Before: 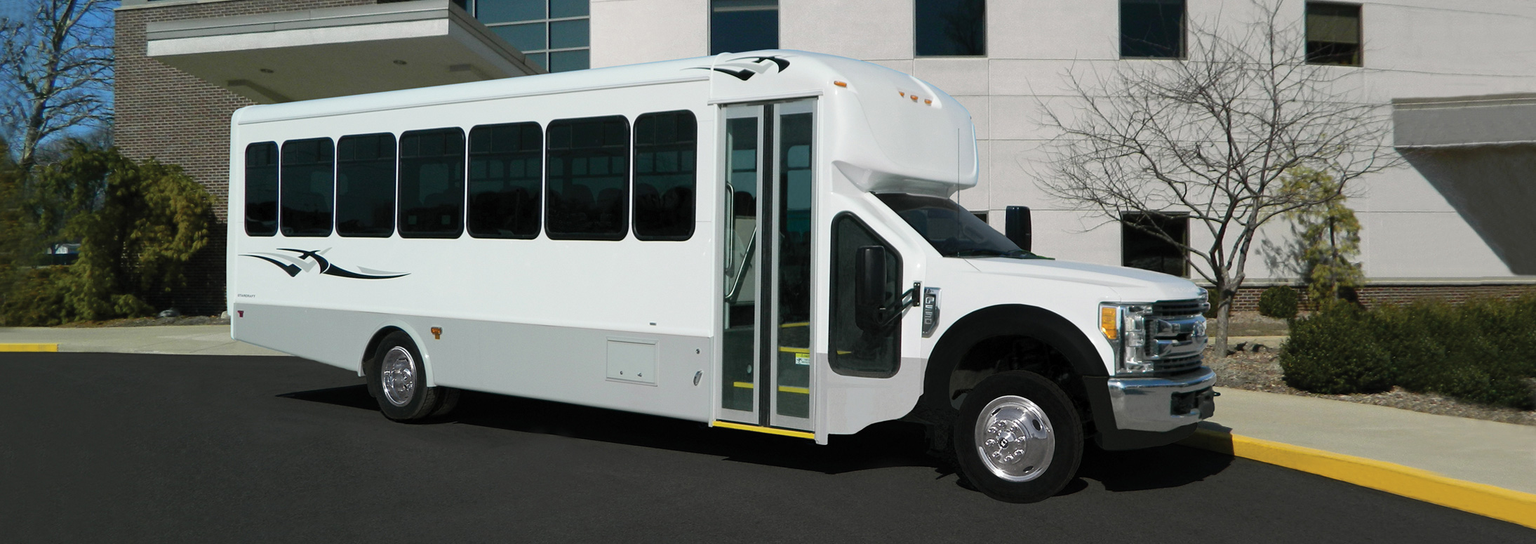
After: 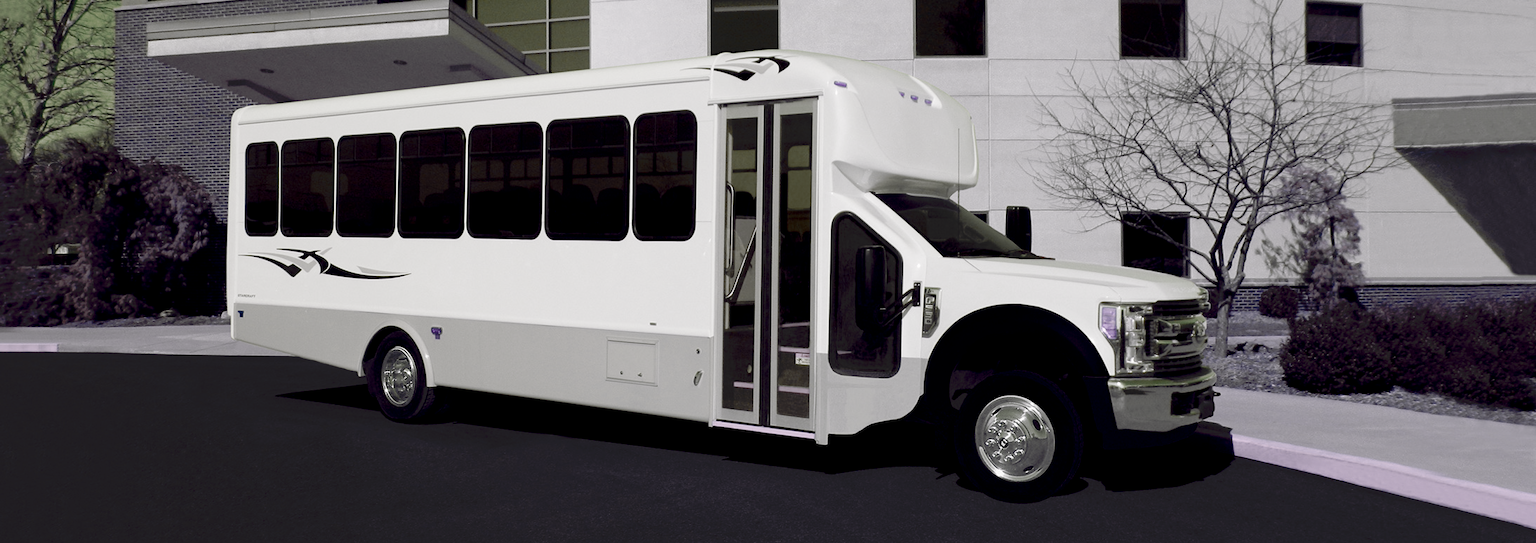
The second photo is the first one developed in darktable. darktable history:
tone curve: curves: ch0 [(0, 0) (0.003, 0.004) (0.011, 0.005) (0.025, 0.014) (0.044, 0.037) (0.069, 0.059) (0.1, 0.096) (0.136, 0.116) (0.177, 0.133) (0.224, 0.177) (0.277, 0.255) (0.335, 0.319) (0.399, 0.385) (0.468, 0.457) (0.543, 0.545) (0.623, 0.621) (0.709, 0.705) (0.801, 0.801) (0.898, 0.901) (1, 1)], preserve colors none
color look up table: target L [93.03, 92.57, 92.48, 79.72, 60.66, 62.6, 52.45, 64.97, 52, 60.18, 49.66, 14.53, 26.92, 200.8, 85.37, 78.08, 67.01, 77.44, 61.49, 71.3, 56.89, 33.81, 46.95, 40.05, 46.4, 15.6, 29.7, 19.07, 6.698, 84.46, 78.53, 65.77, 60.37, 66.9, 52.12, 51.25, 47.43, 29.85, 40.93, 40.02, 30.03, 15.47, 16.99, 8.463, 81.37, 86.47, 75.02, 66.91, 51.06], target a [3.635, -0.519, 11.43, -0.002, 19.46, 3.458, 16.21, 9.366, 7.049, -1.023, 2.981, 29.17, 0.192, 0, 8.913, 2.796, 19.26, 10.12, 14.79, 0.946, 8.677, 29.81, 5.738, 17.59, 7.336, 35.76, 7.758, 21, 13.56, -5.484, -2.75, -7.747, -2.242, -7.299, -2.417, -15.23, -9.963, -14.08, -6.481, -1.935, -11.31, -17.48, -29.32, -12.16, -4.482, -7.752, -0.811, -6.752, -5.298], target b [-1.516, 4.126, -7.714, 9.962, -4.32, 18.12, 9.249, -4.239, 4.692, 18.52, -0.569, 8.242, 20.57, -0.001, -8.147, -5.774, -28.95, -11.33, -26.7, -19.35, -32.37, -48.31, -16.6, -51.68, -6.067, -48.52, -11.54, -30.07, -30.85, 3.989, -0.891, 0.734, -3.559, -2.69, -16.78, 27.25, 5.041, 5.661, -0.71, 0.032, 10.94, -7.646, 23.04, 7.326, 19.92, 18.13, 4.817, 12.45, 18.12], num patches 49
